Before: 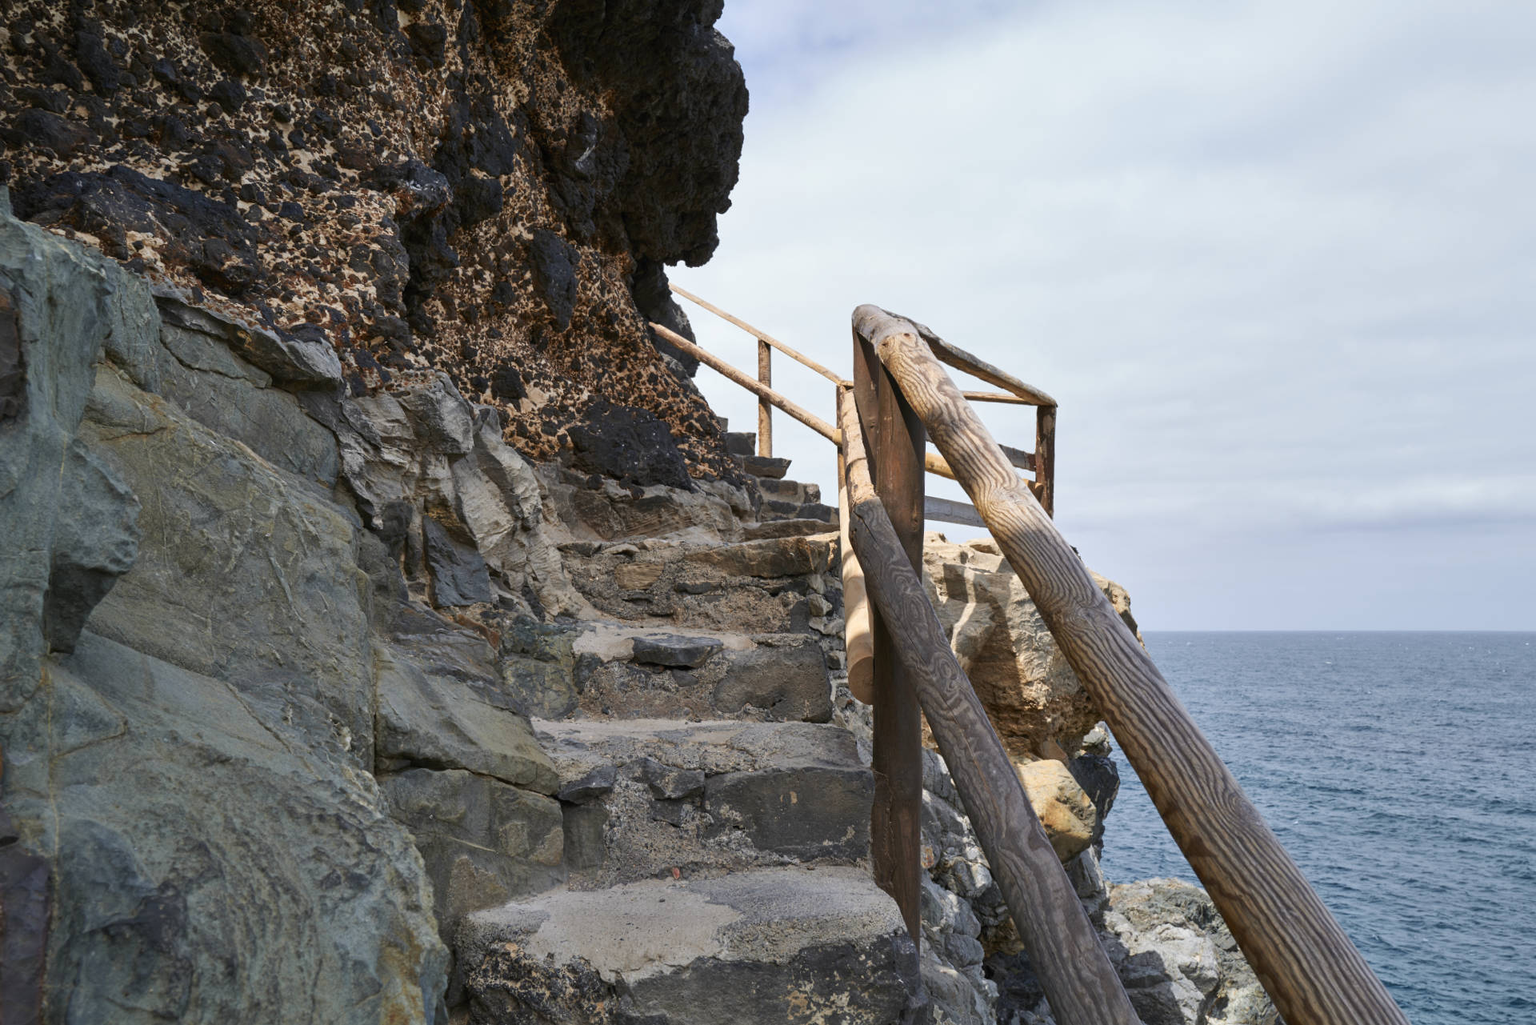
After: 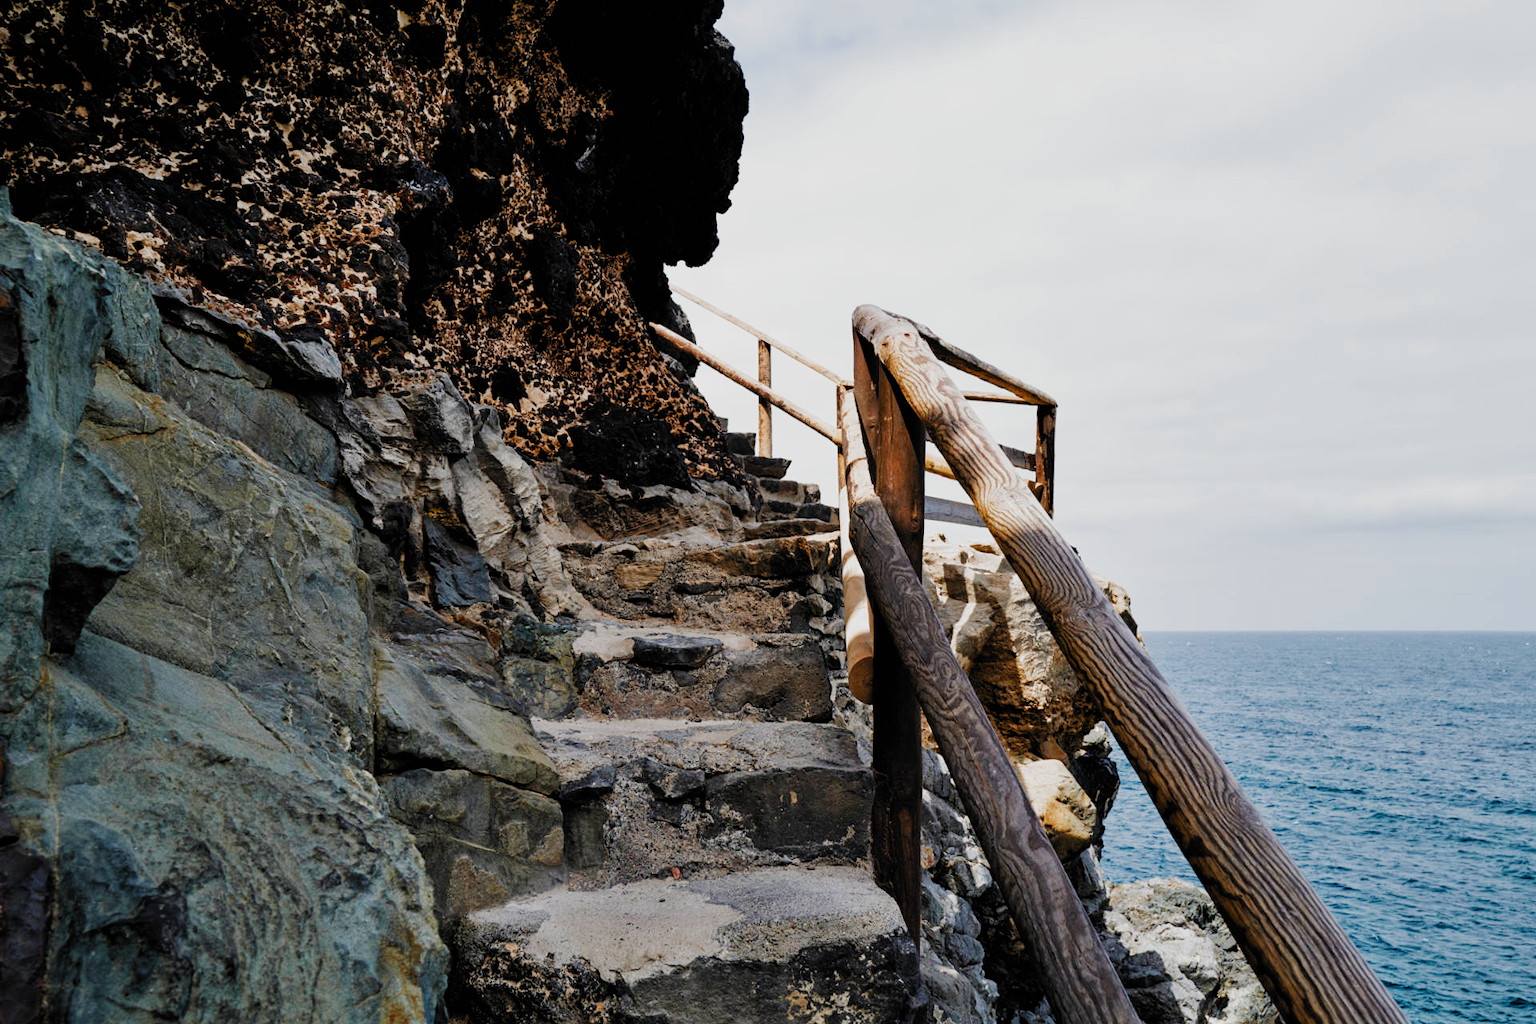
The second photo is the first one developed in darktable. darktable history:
filmic rgb: black relative exposure -5.1 EV, white relative exposure 3.97 EV, hardness 2.89, contrast 1.399, highlights saturation mix -28.92%, add noise in highlights 0.001, preserve chrominance no, color science v3 (2019), use custom middle-gray values true, contrast in highlights soft
